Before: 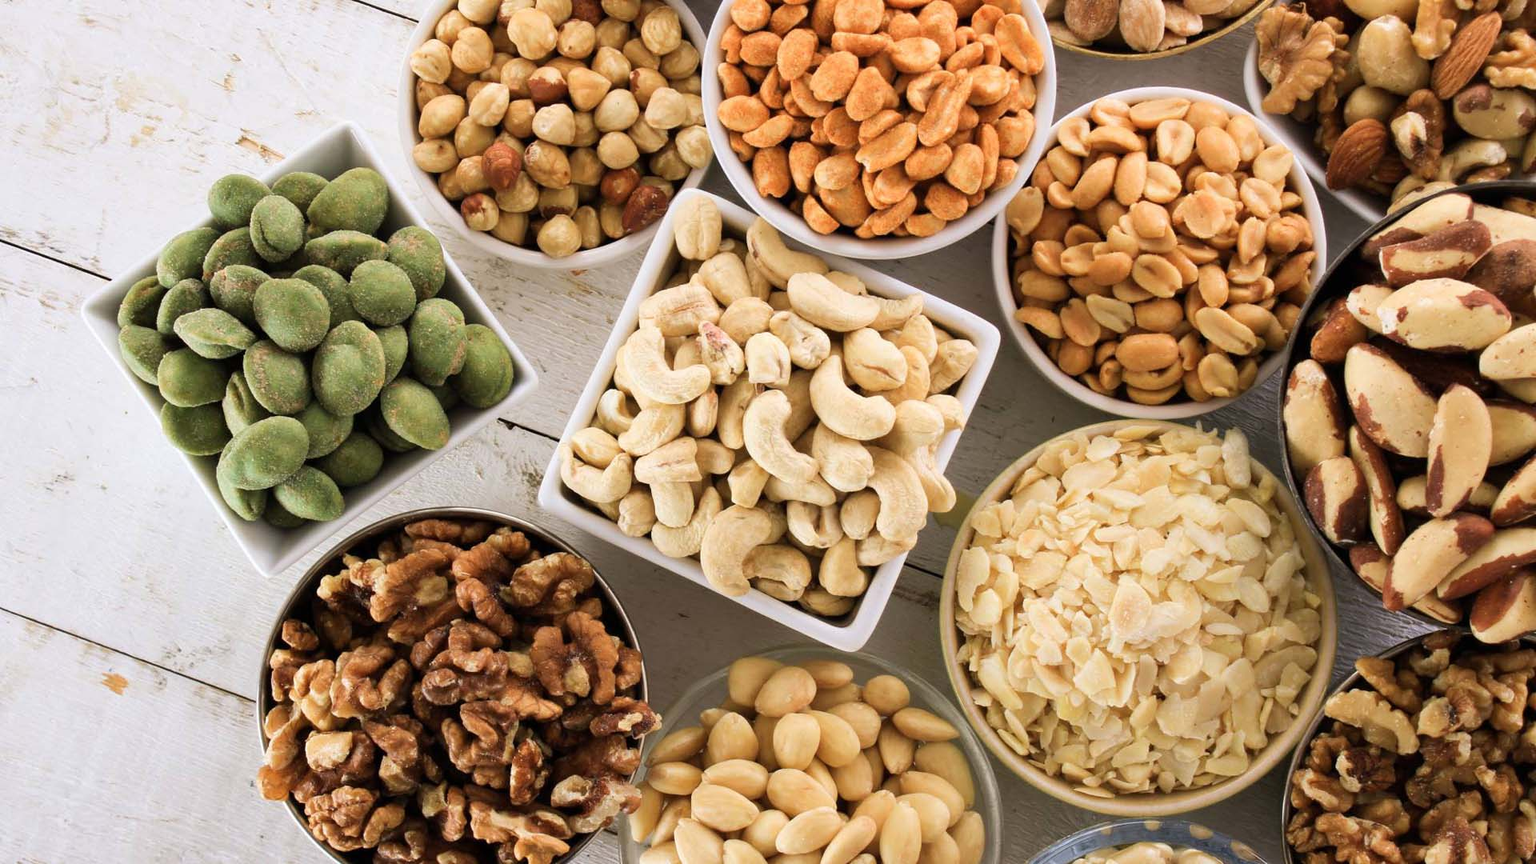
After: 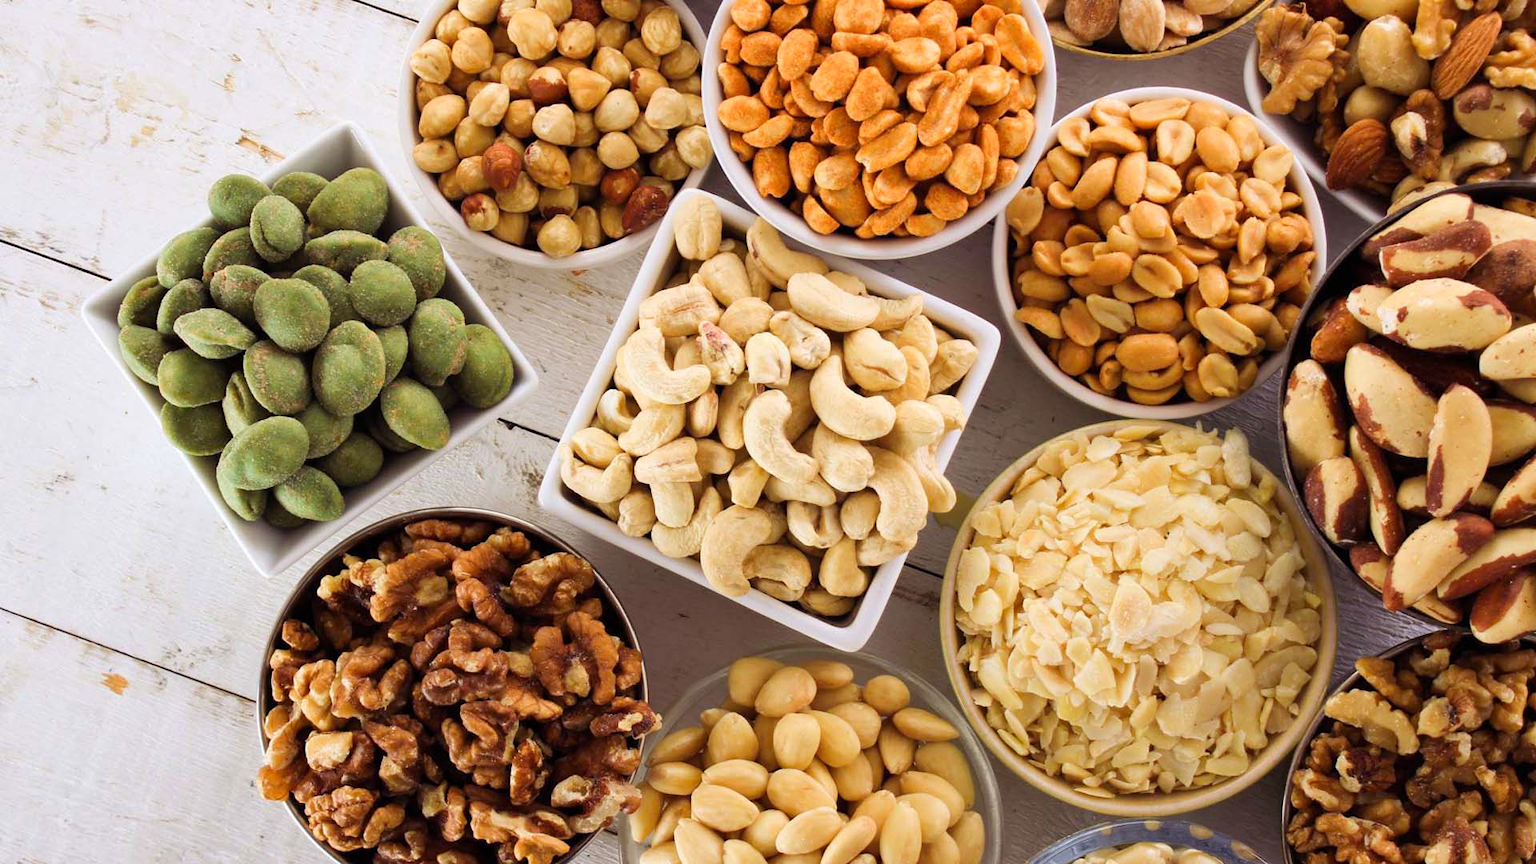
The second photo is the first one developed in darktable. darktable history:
color balance rgb: shadows lift › chroma 6.436%, shadows lift › hue 303.83°, perceptual saturation grading › global saturation 16.759%
